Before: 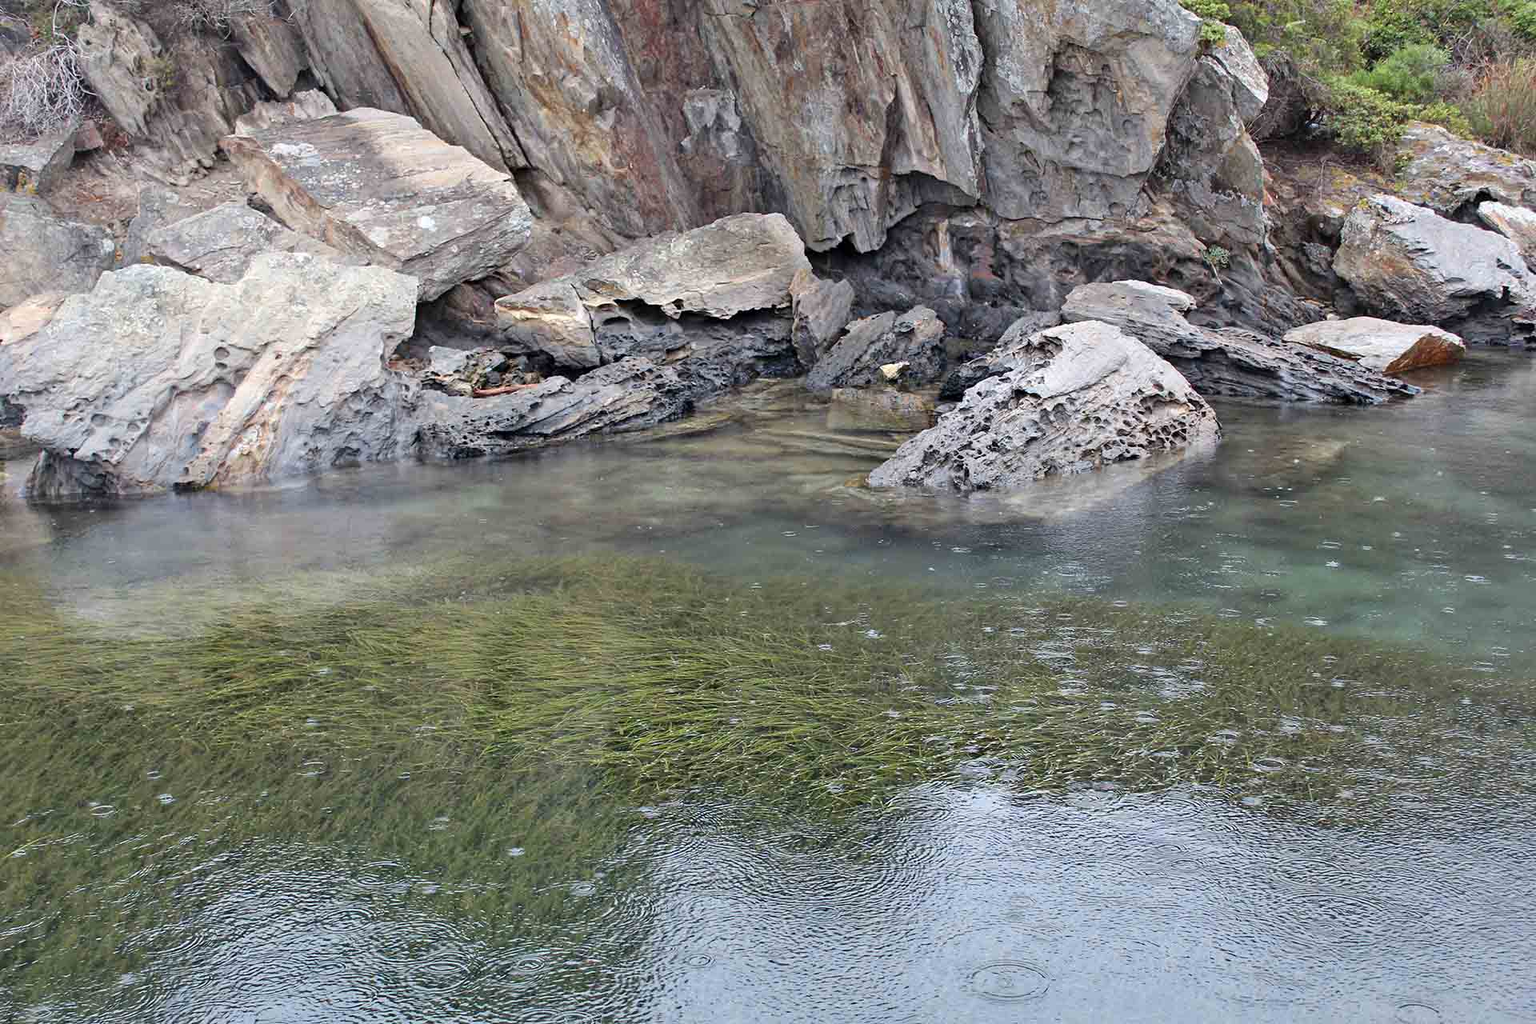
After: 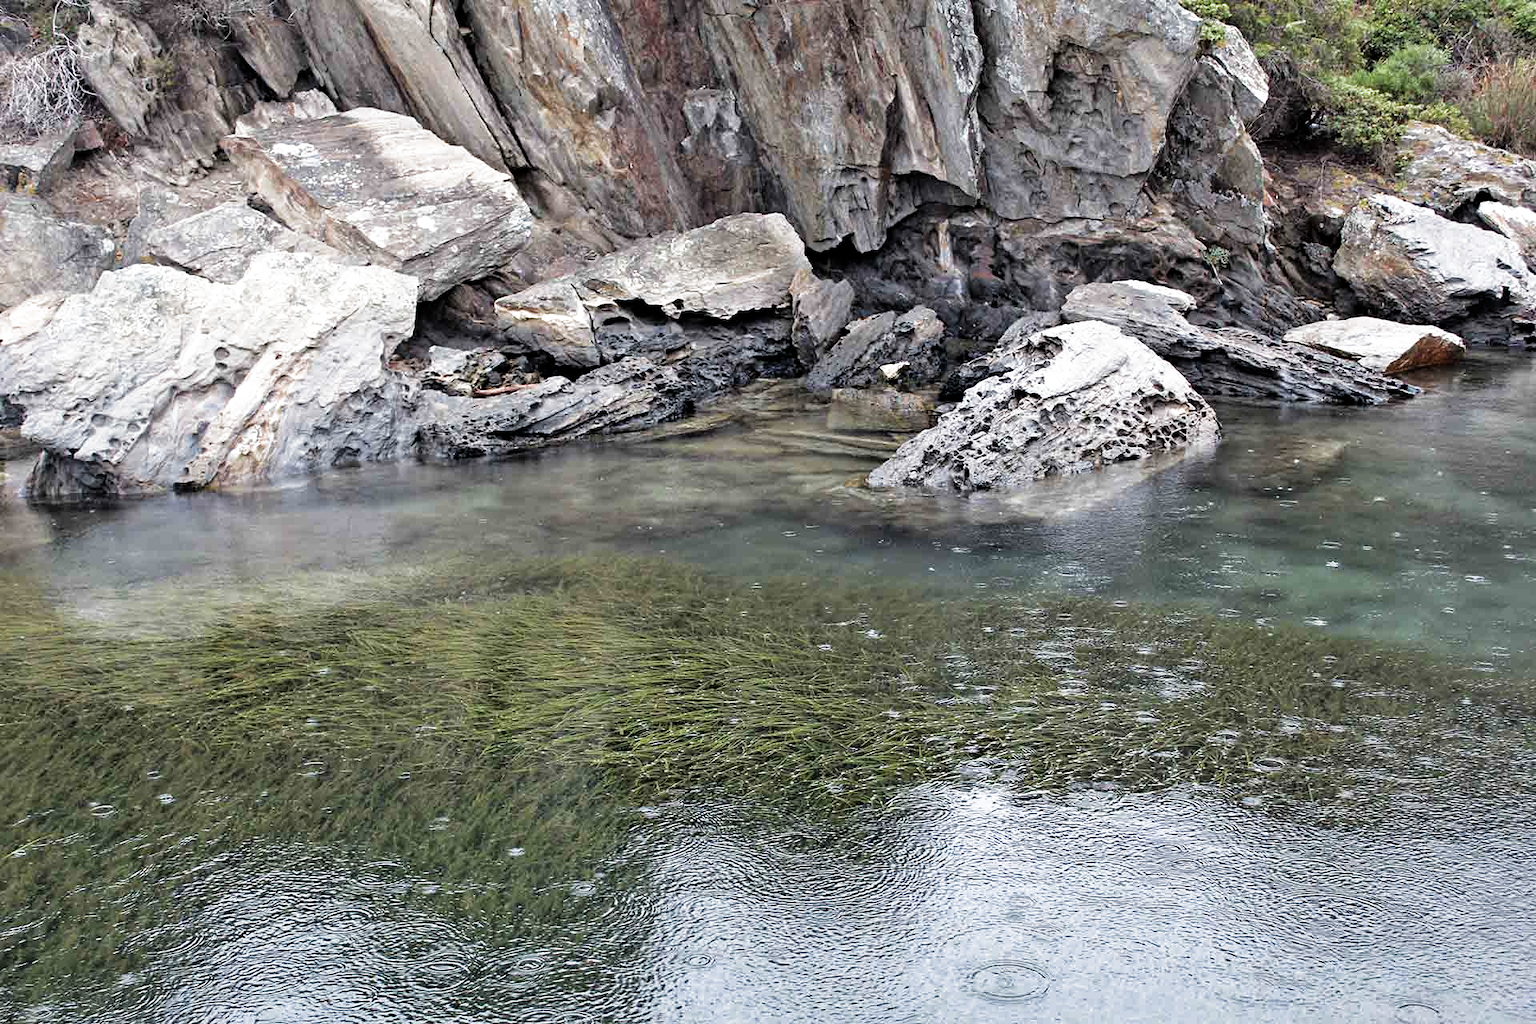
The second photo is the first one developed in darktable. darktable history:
filmic rgb: black relative exposure -8.27 EV, white relative exposure 2.2 EV, threshold 2.96 EV, target white luminance 99.944%, hardness 7.07, latitude 74.25%, contrast 1.319, highlights saturation mix -1.75%, shadows ↔ highlights balance 30.1%, color science v4 (2020), enable highlight reconstruction true
